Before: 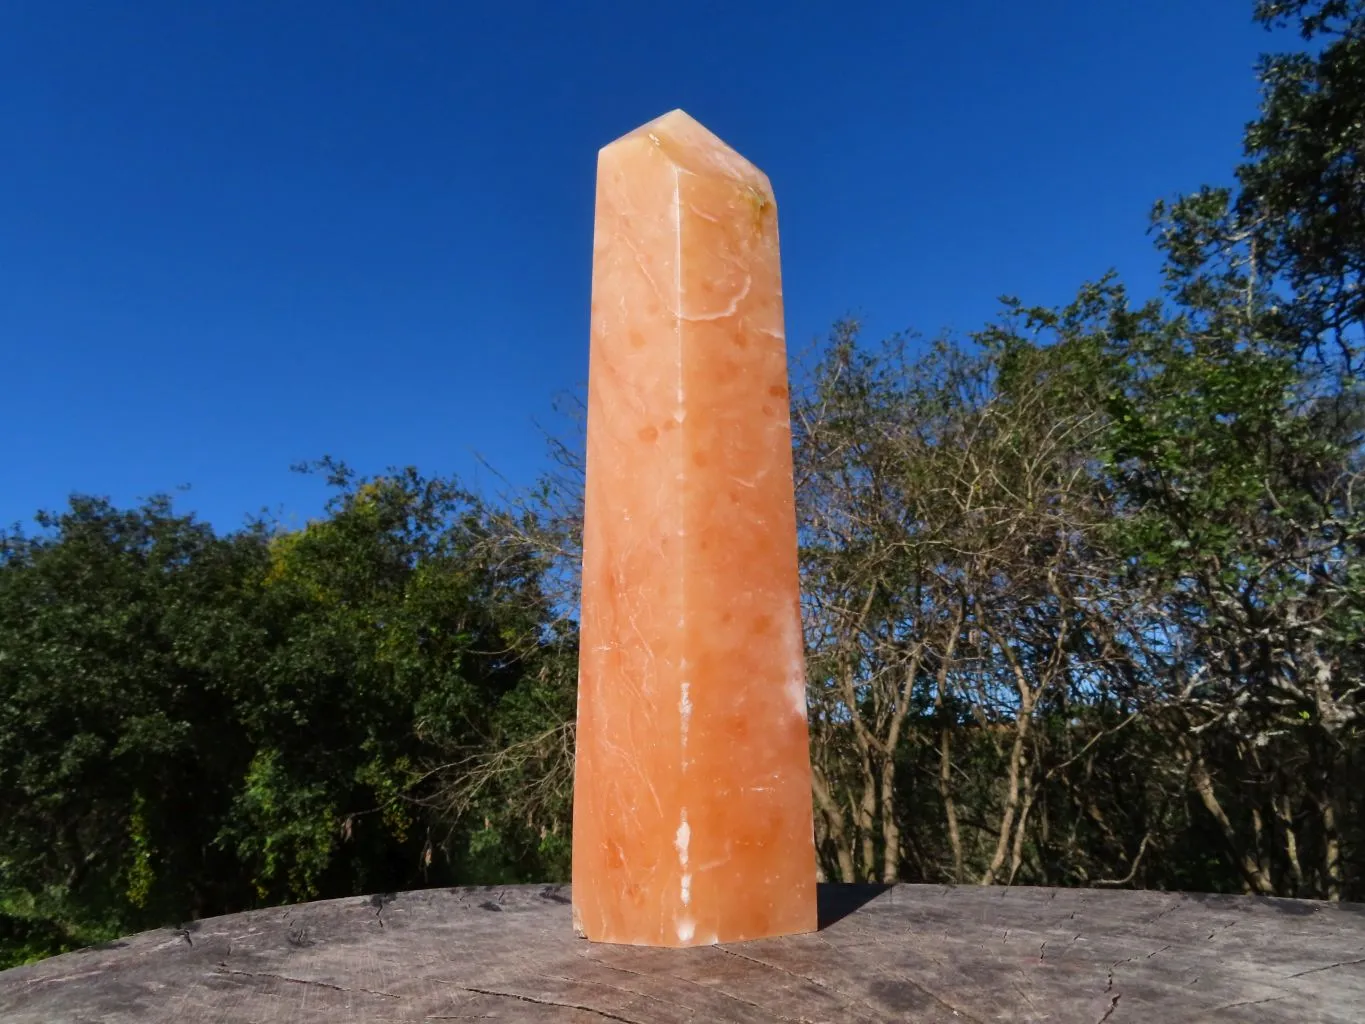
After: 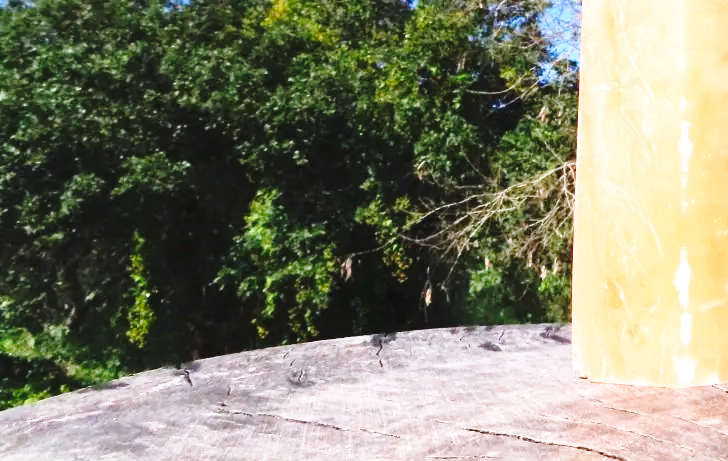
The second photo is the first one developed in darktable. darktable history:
color calibration: illuminant as shot in camera, x 0.358, y 0.373, temperature 4628.91 K
base curve: curves: ch0 [(0, 0) (0.032, 0.037) (0.105, 0.228) (0.435, 0.76) (0.856, 0.983) (1, 1)], preserve colors none
crop and rotate: top 54.778%, right 46.61%, bottom 0.159%
exposure: black level correction -0.002, exposure 1.115 EV, compensate highlight preservation false
